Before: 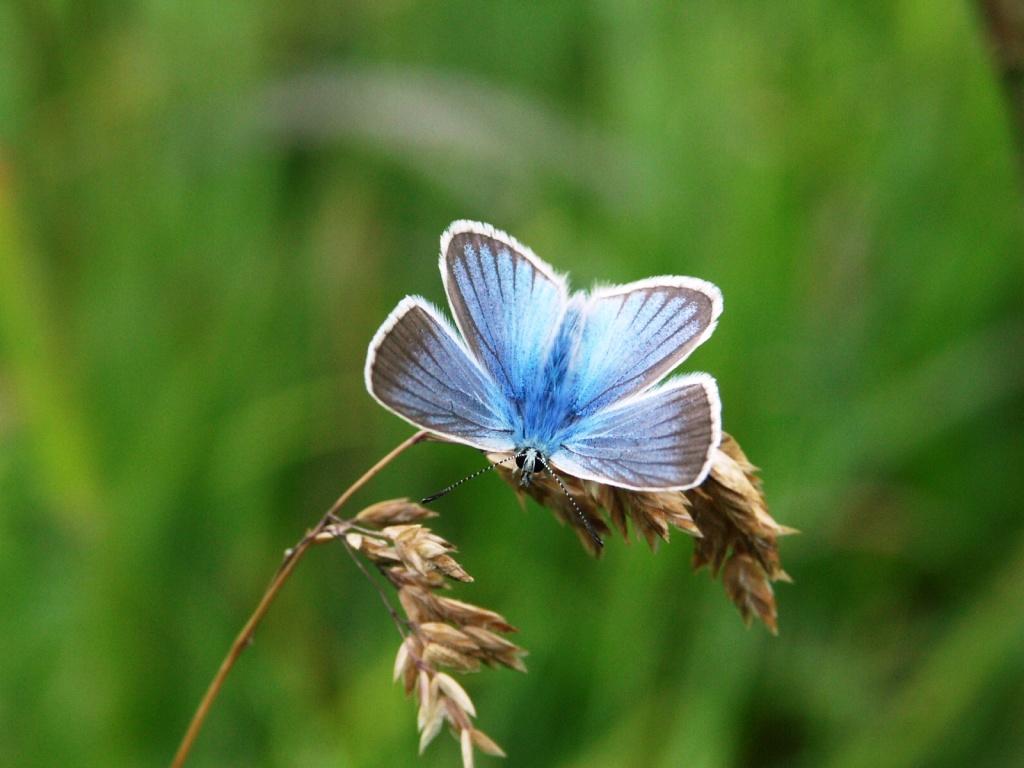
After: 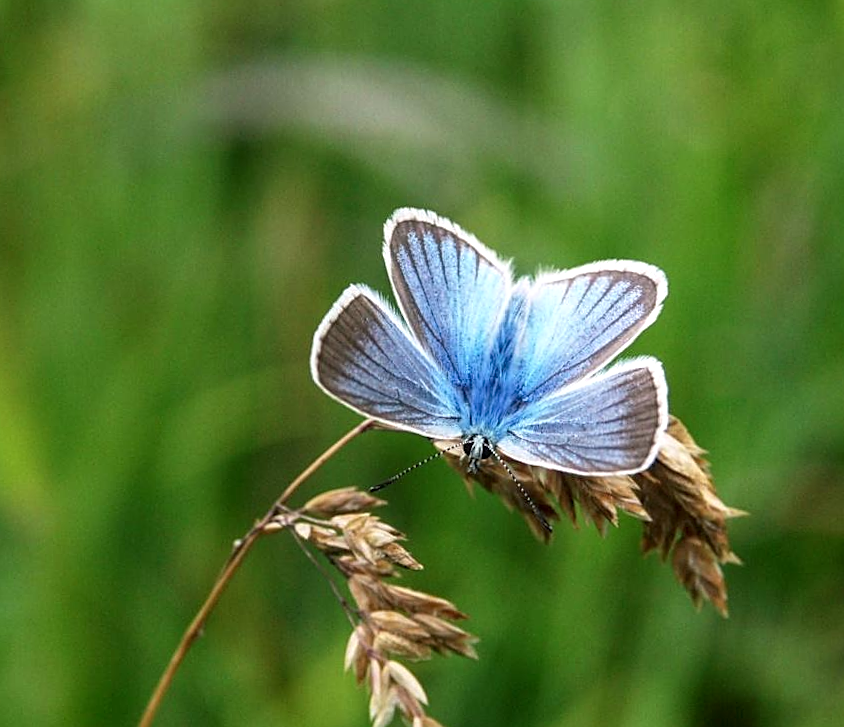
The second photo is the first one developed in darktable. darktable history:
sharpen: on, module defaults
crop and rotate: angle 1°, left 4.281%, top 0.642%, right 11.383%, bottom 2.486%
local contrast: on, module defaults
